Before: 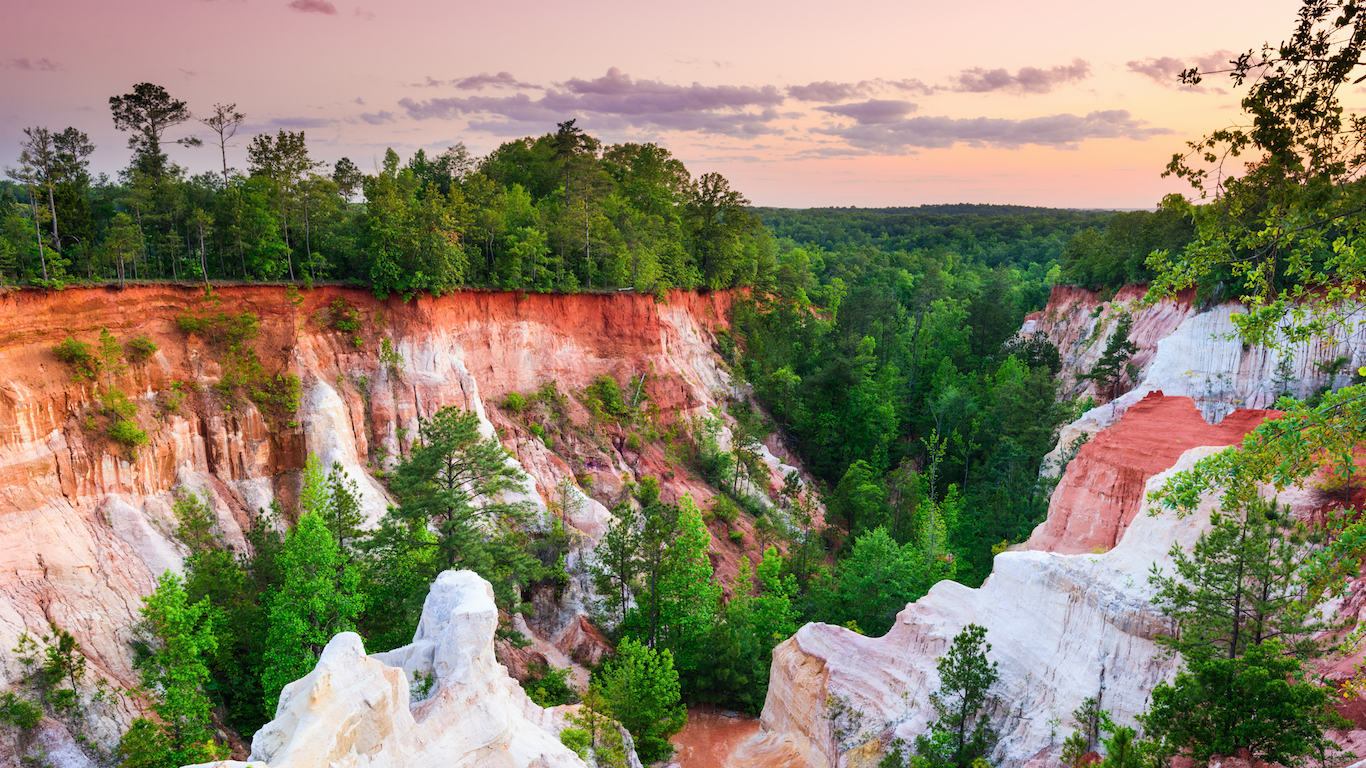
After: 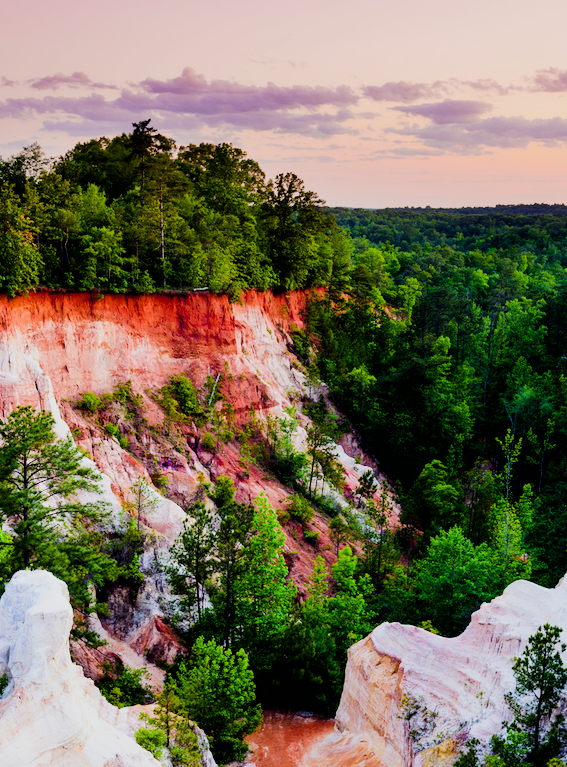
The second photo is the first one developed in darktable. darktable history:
filmic rgb: black relative exposure -5.07 EV, white relative exposure 3.96 EV, hardness 2.91, contrast 1.386, highlights saturation mix -30.08%, iterations of high-quality reconstruction 0
crop: left 31.135%, right 27.294%
color balance rgb: shadows lift › luminance -21.895%, shadows lift › chroma 8.703%, shadows lift › hue 282.93°, global offset › luminance -0.368%, perceptual saturation grading › global saturation 43.871%, perceptual saturation grading › highlights -50.505%, perceptual saturation grading › shadows 30.78%, global vibrance 20%
tone equalizer: edges refinement/feathering 500, mask exposure compensation -1.57 EV, preserve details no
